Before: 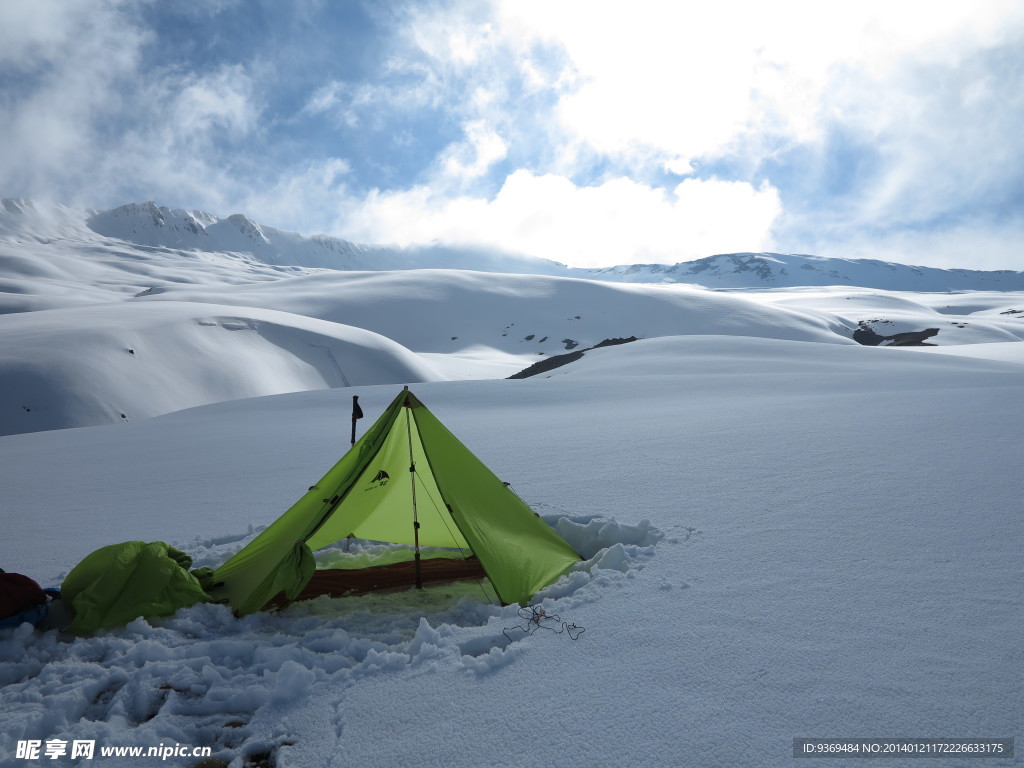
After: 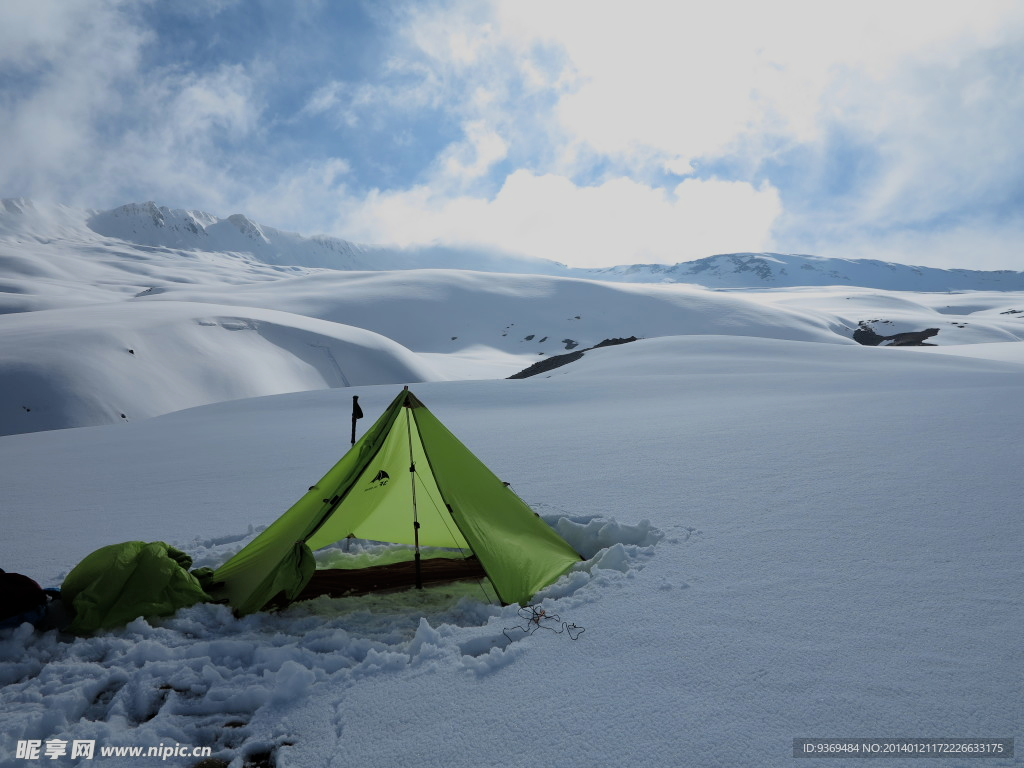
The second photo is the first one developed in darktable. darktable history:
filmic rgb: black relative exposure -7.65 EV, white relative exposure 4.56 EV, threshold 3.01 EV, hardness 3.61, color science v6 (2022), enable highlight reconstruction true
